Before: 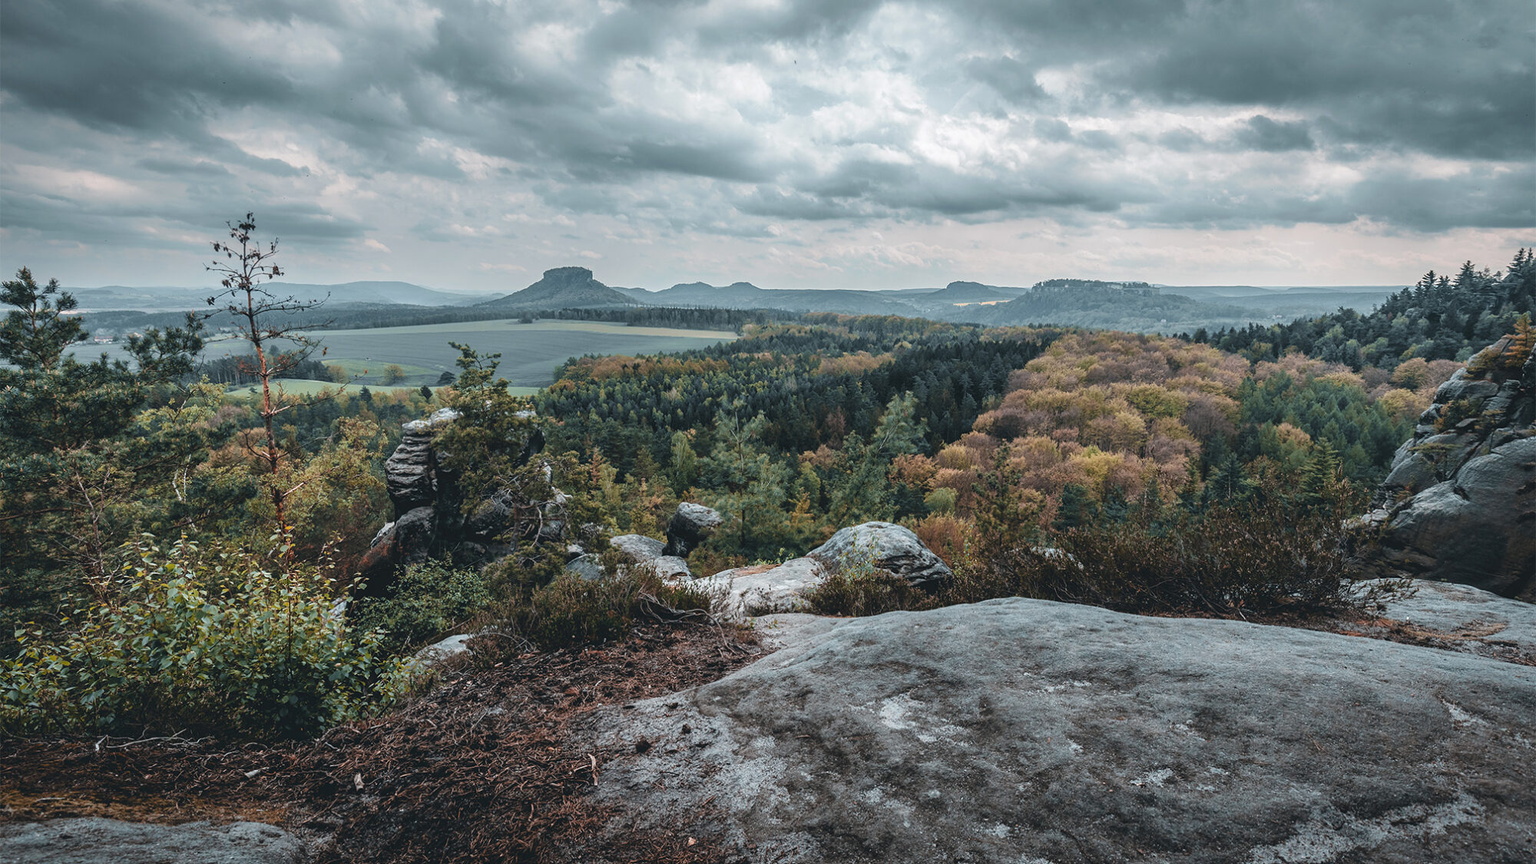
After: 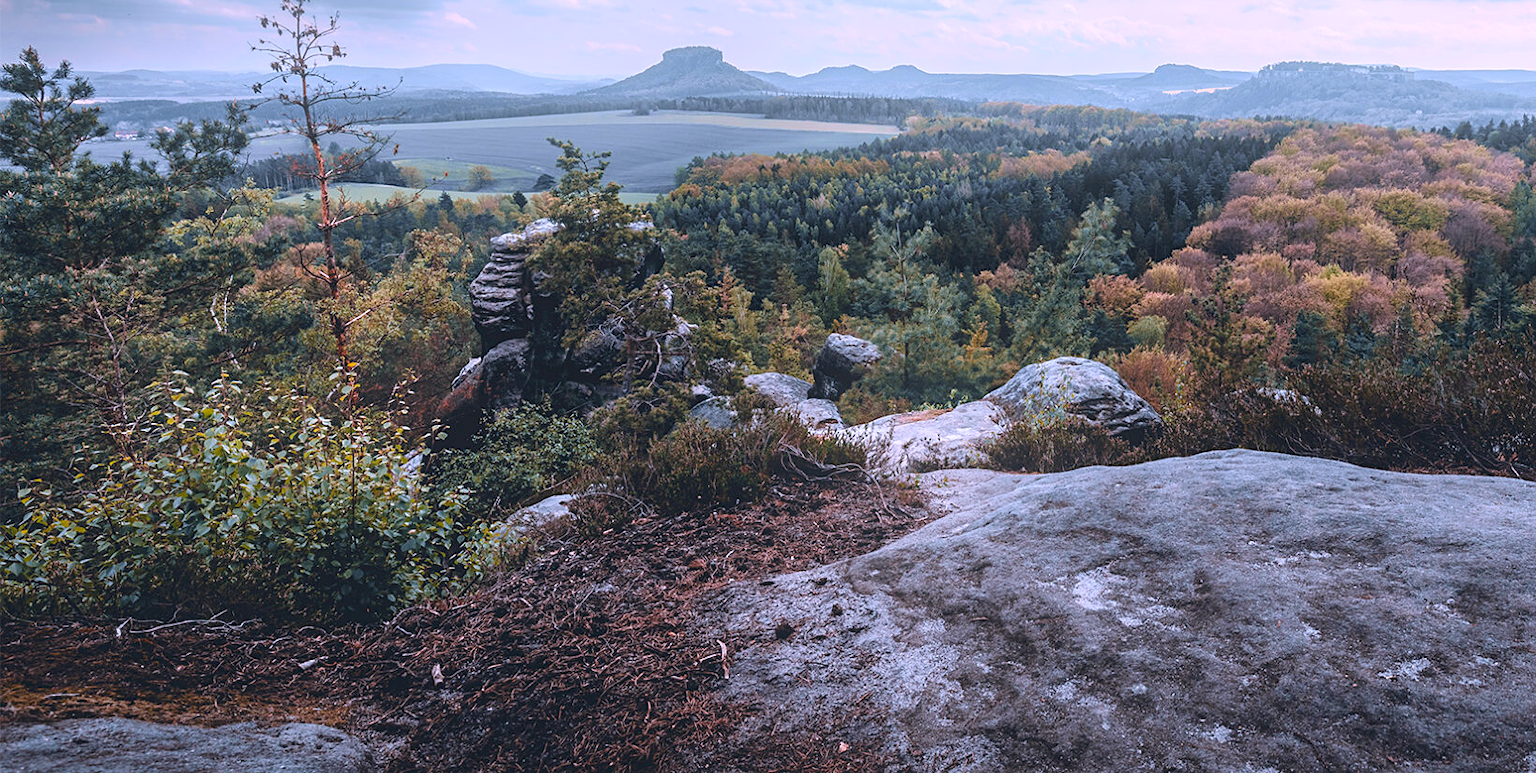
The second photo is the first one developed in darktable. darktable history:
bloom: on, module defaults
color balance rgb: linear chroma grading › global chroma 10%, perceptual saturation grading › global saturation 5%, perceptual brilliance grading › global brilliance 4%, global vibrance 7%, saturation formula JzAzBz (2021)
sharpen: amount 0.2
crop: top 26.531%, right 17.959%
tone equalizer: on, module defaults
white balance: red 1.042, blue 1.17
